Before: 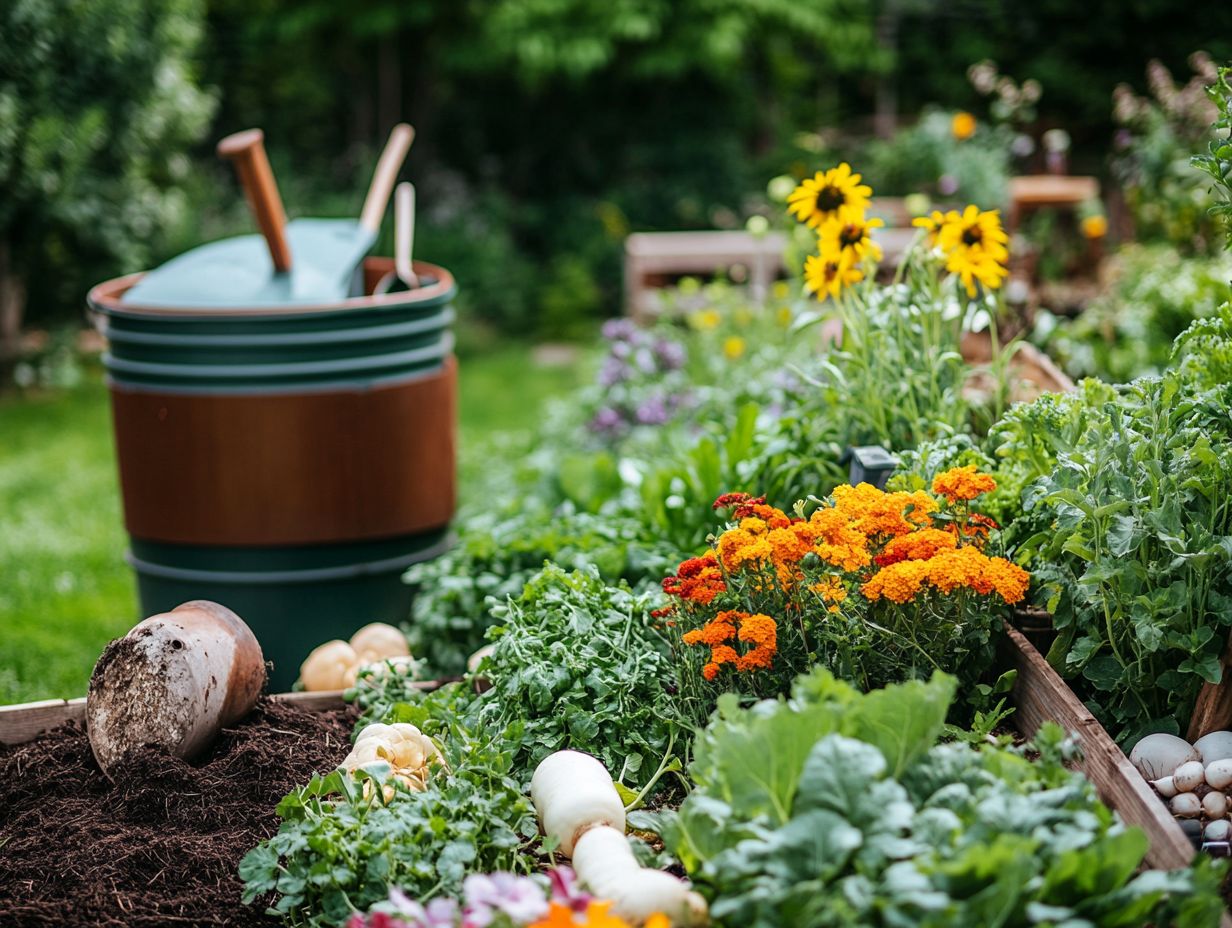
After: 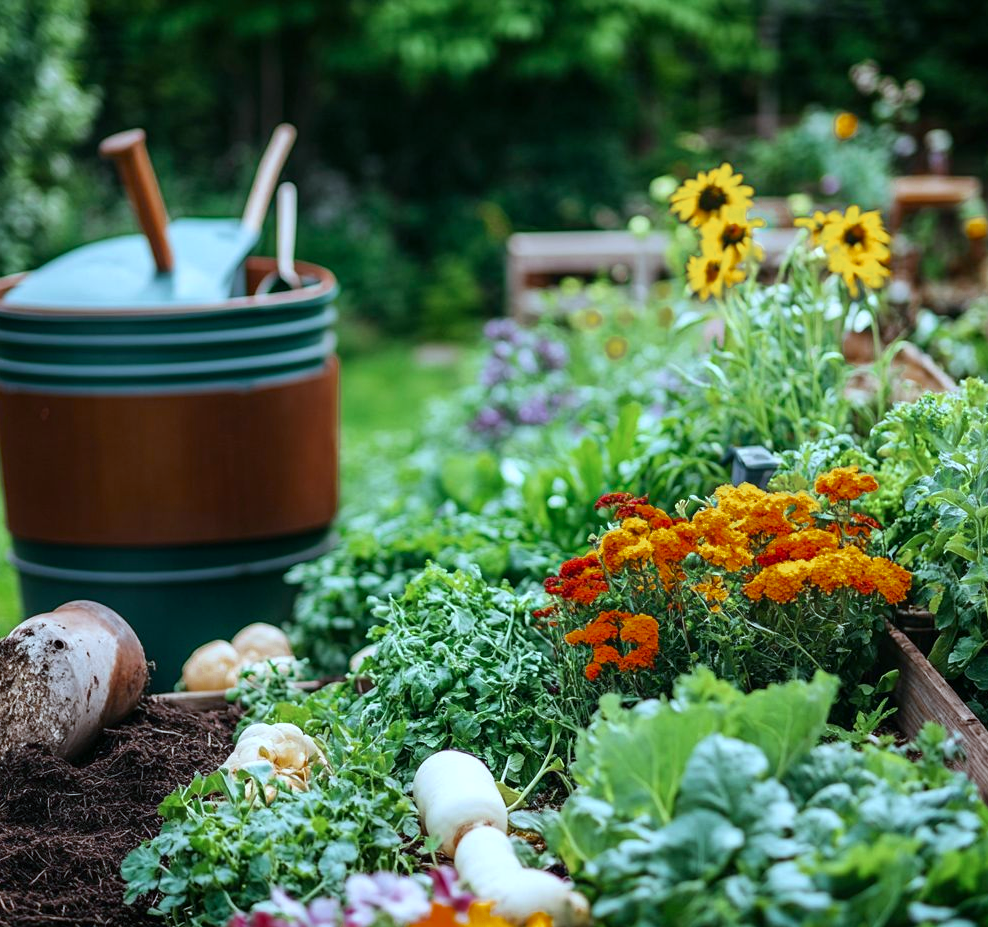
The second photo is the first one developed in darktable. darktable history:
crop and rotate: left 9.597%, right 10.195%
color zones: curves: ch0 [(0.11, 0.396) (0.195, 0.36) (0.25, 0.5) (0.303, 0.412) (0.357, 0.544) (0.75, 0.5) (0.967, 0.328)]; ch1 [(0, 0.468) (0.112, 0.512) (0.202, 0.6) (0.25, 0.5) (0.307, 0.352) (0.357, 0.544) (0.75, 0.5) (0.963, 0.524)]
color calibration: illuminant F (fluorescent), F source F9 (Cool White Deluxe 4150 K) – high CRI, x 0.374, y 0.373, temperature 4158.34 K
